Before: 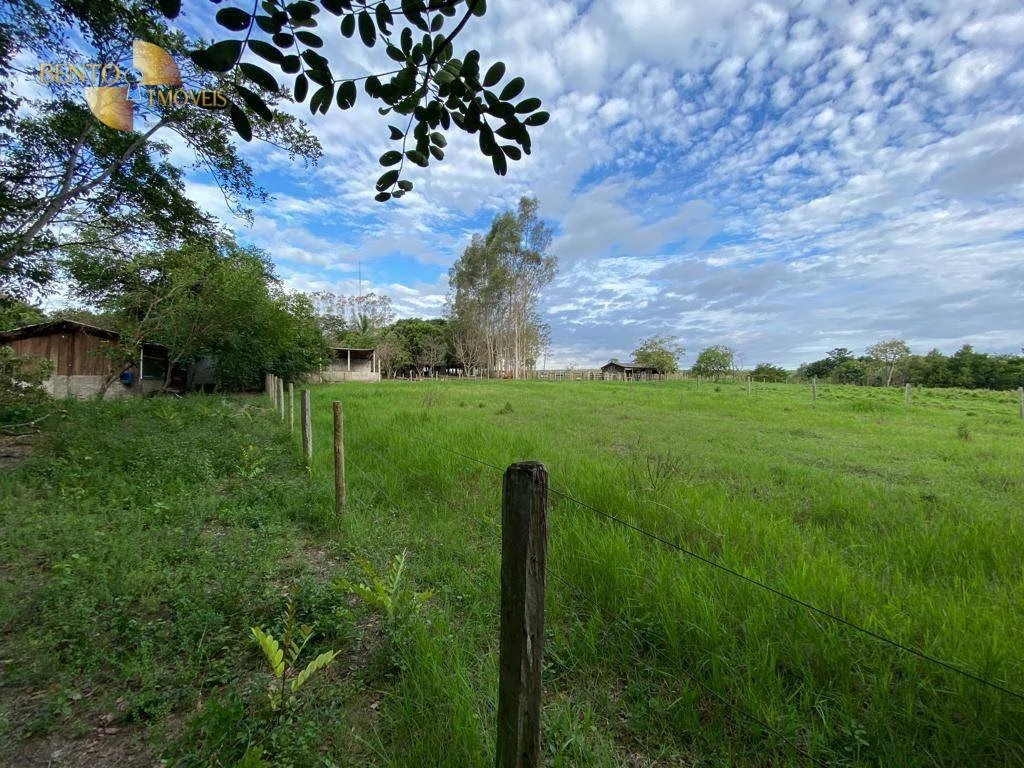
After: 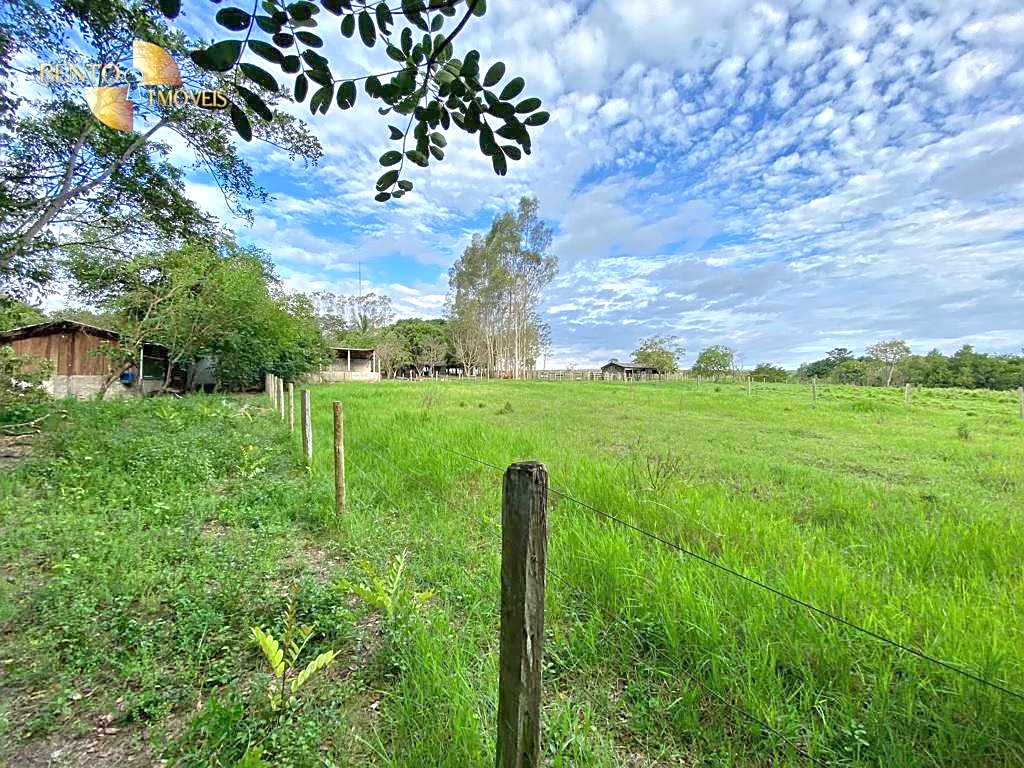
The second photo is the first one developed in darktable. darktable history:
tone equalizer: -8 EV 1.96 EV, -7 EV 1.99 EV, -6 EV 1.98 EV, -5 EV 1.99 EV, -4 EV 1.96 EV, -3 EV 1.48 EV, -2 EV 0.983 EV, -1 EV 0.475 EV, mask exposure compensation -0.487 EV
sharpen: on, module defaults
